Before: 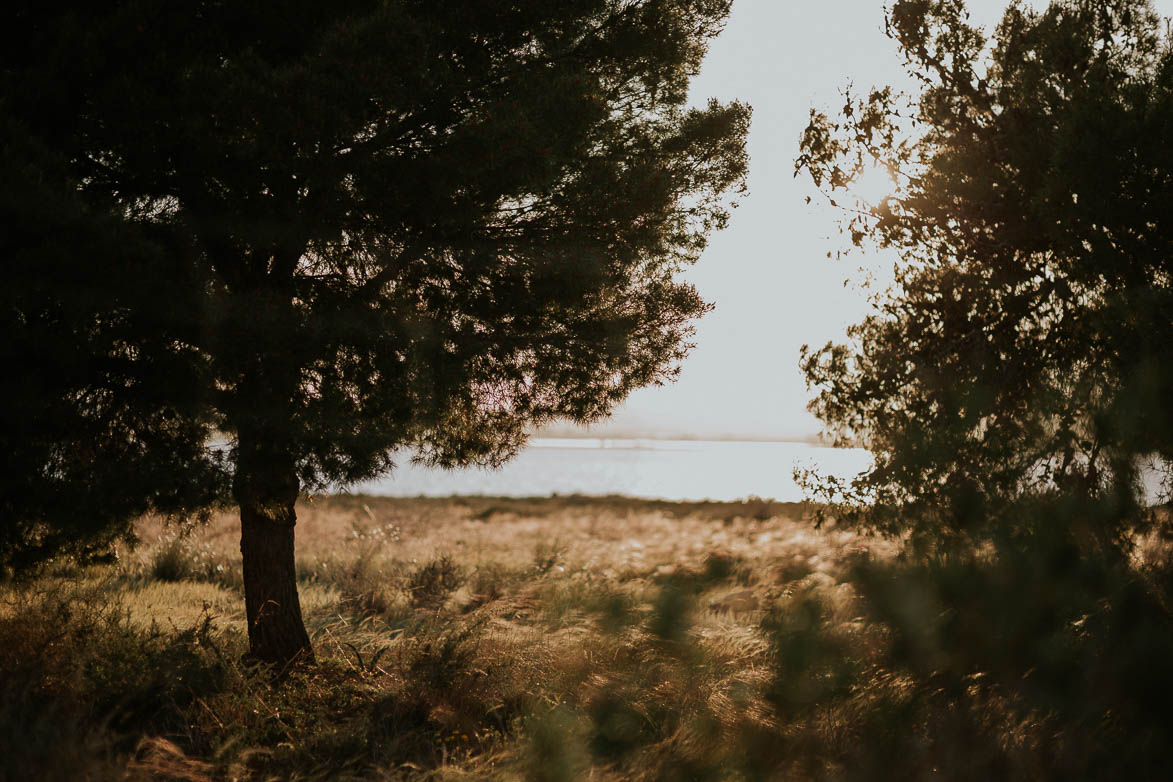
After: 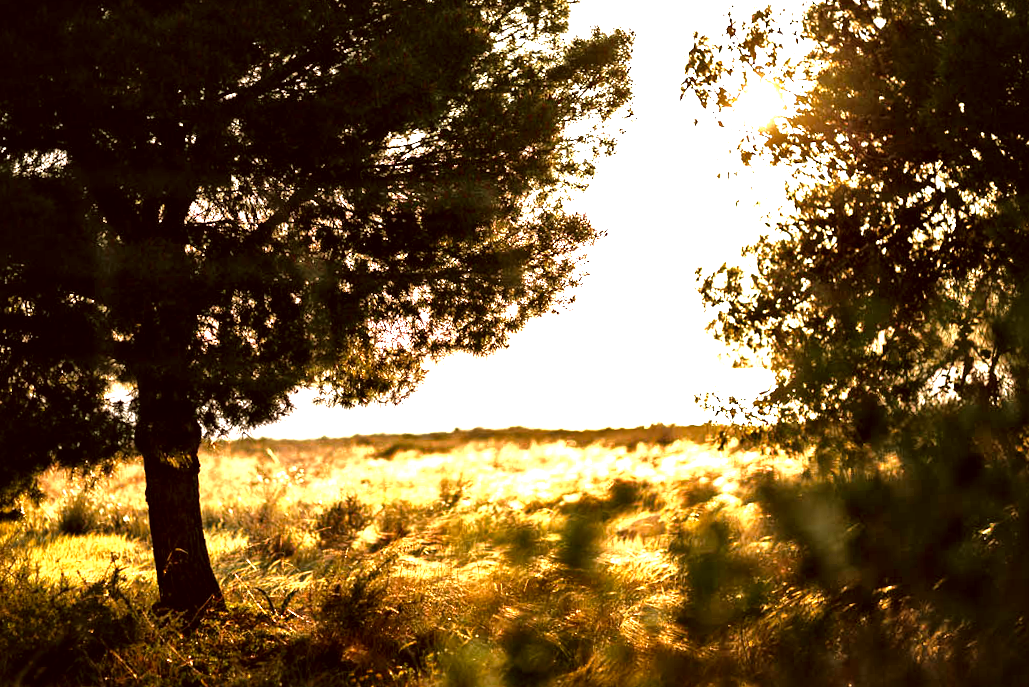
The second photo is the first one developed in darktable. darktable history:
local contrast: mode bilateral grid, contrast 70, coarseness 75, detail 181%, midtone range 0.2
color balance rgb: perceptual saturation grading › global saturation 30.464%, perceptual brilliance grading › global brilliance 15.27%, perceptual brilliance grading › shadows -35.587%
crop and rotate: angle 2.83°, left 5.854%, top 5.688%
levels: levels [0, 0.281, 0.562]
color correction: highlights a* 6.6, highlights b* 8.36, shadows a* 6.47, shadows b* 7.29, saturation 0.895
